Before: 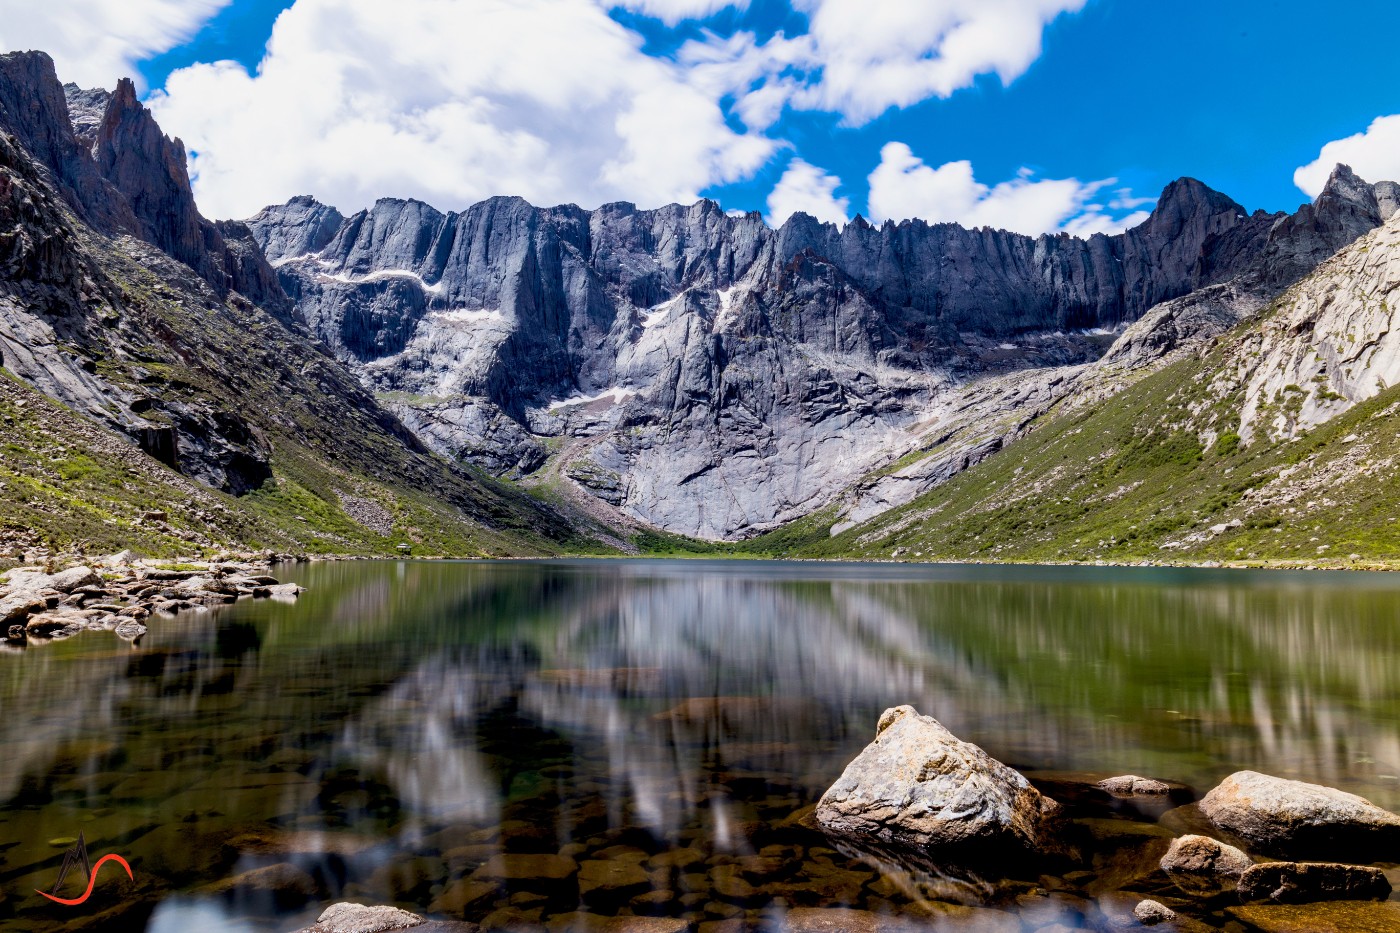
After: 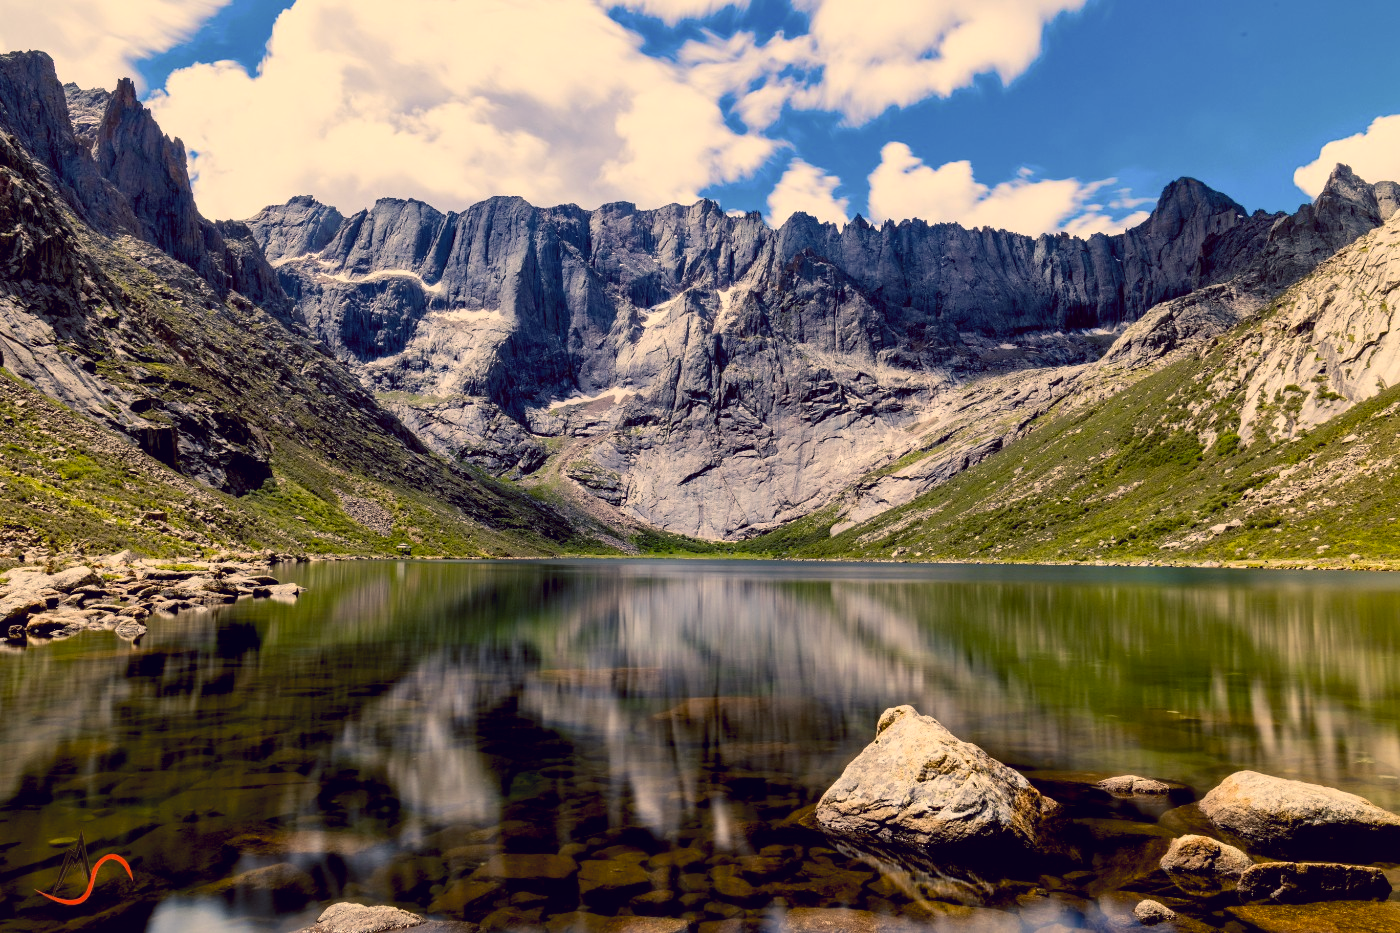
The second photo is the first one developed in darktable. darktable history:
color correction: highlights a* 10.32, highlights b* 14.66, shadows a* -9.59, shadows b* -15.02
color balance: lift [1.001, 1.007, 1, 0.993], gamma [1.023, 1.026, 1.01, 0.974], gain [0.964, 1.059, 1.073, 0.927]
local contrast: mode bilateral grid, contrast 20, coarseness 50, detail 120%, midtone range 0.2
